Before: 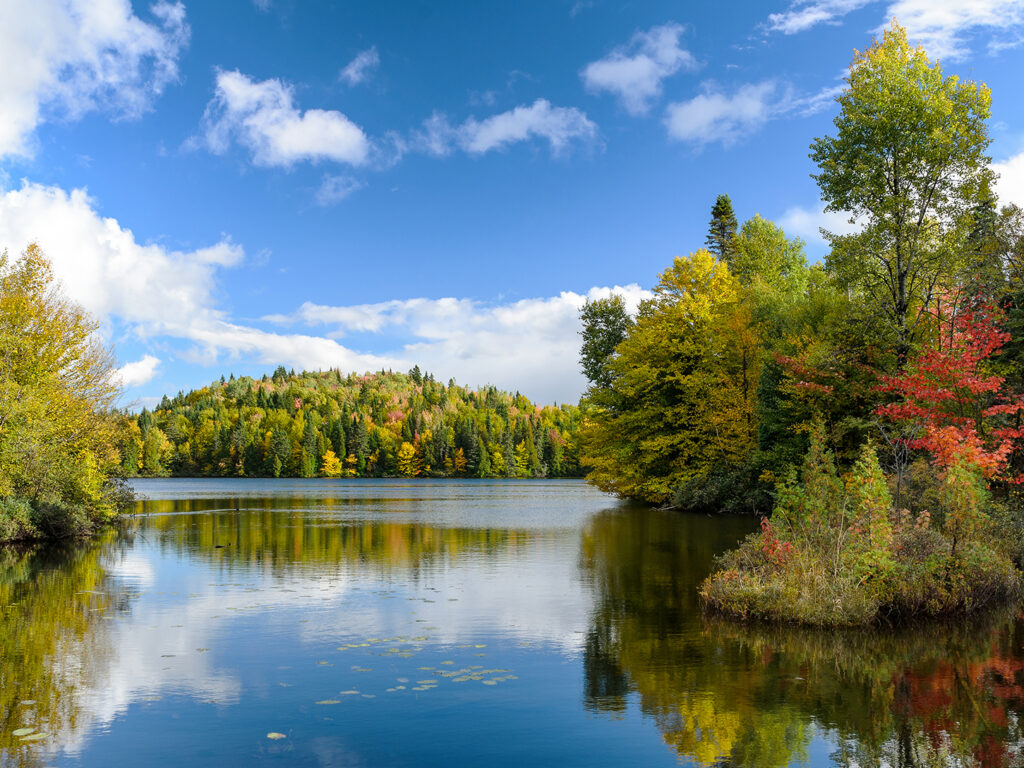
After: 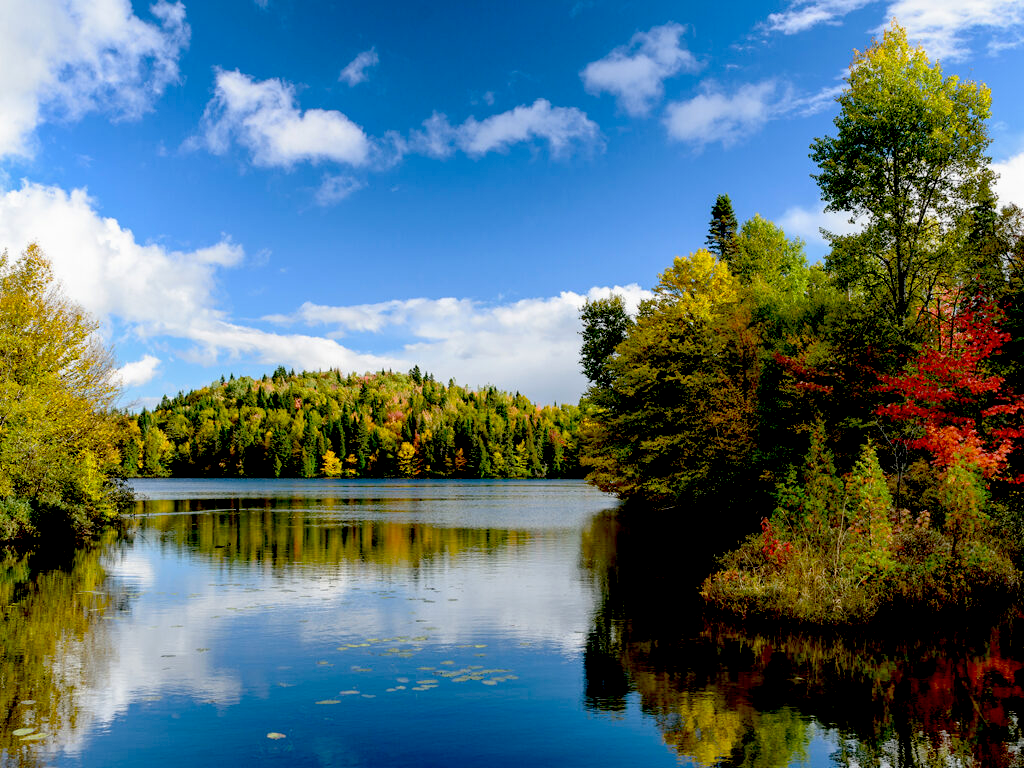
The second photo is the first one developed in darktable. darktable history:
exposure: black level correction 0.054, exposure -0.036 EV, compensate exposure bias true, compensate highlight preservation false
